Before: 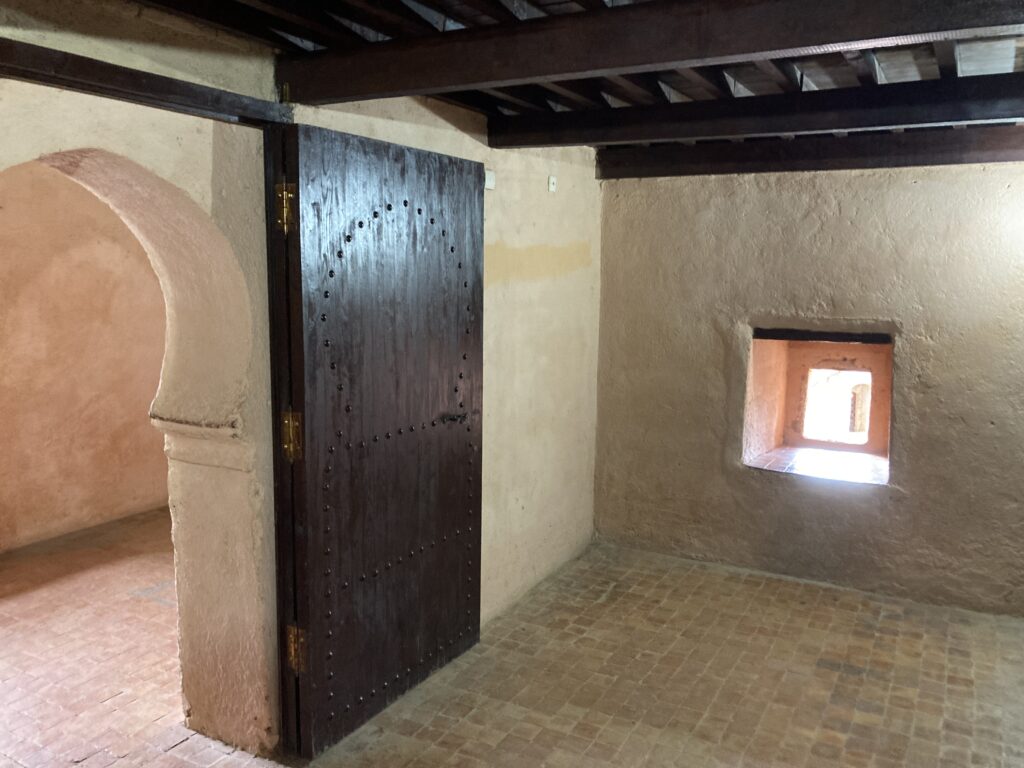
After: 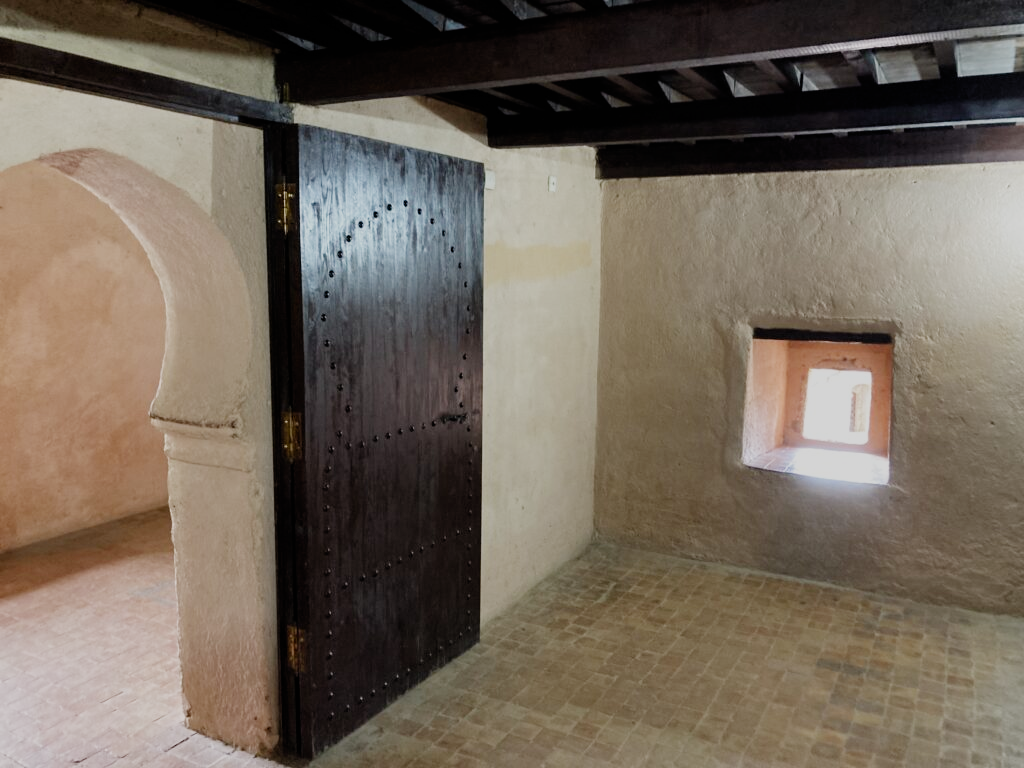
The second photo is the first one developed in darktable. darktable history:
tone equalizer: smoothing diameter 24.78%, edges refinement/feathering 5.51, preserve details guided filter
filmic rgb: black relative exposure -7.65 EV, white relative exposure 4.56 EV, hardness 3.61, preserve chrominance no, color science v5 (2021)
